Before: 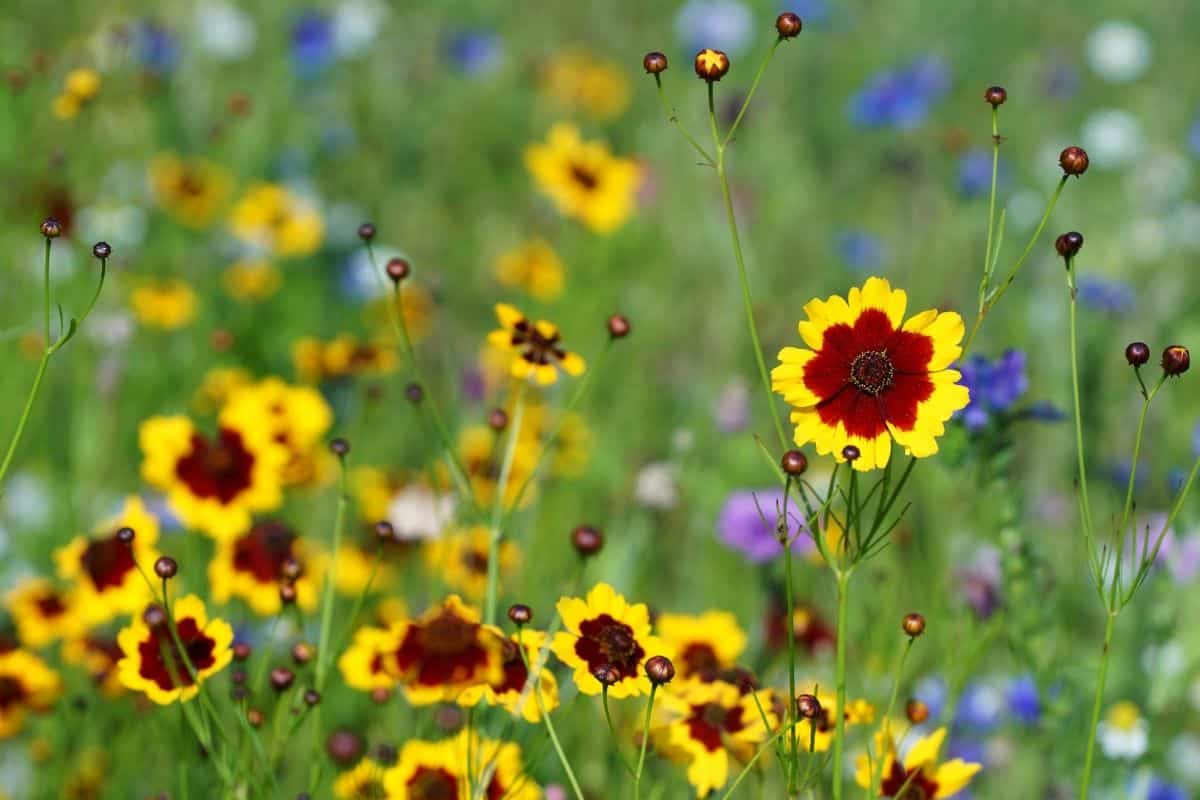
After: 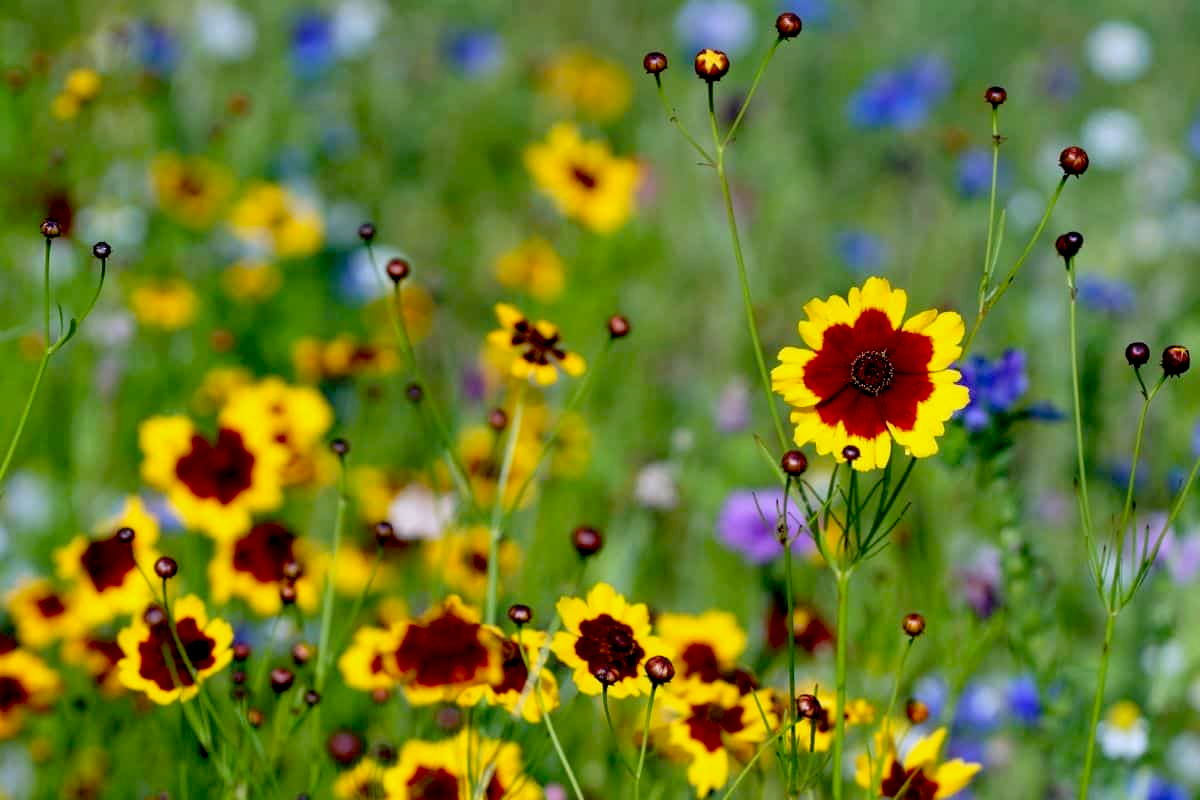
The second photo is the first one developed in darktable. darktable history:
color zones: curves: ch1 [(0, 0.513) (0.143, 0.524) (0.286, 0.511) (0.429, 0.506) (0.571, 0.503) (0.714, 0.503) (0.857, 0.508) (1, 0.513)]
exposure: black level correction 0.029, exposure -0.073 EV, compensate highlight preservation false
white balance: red 1.004, blue 1.096
